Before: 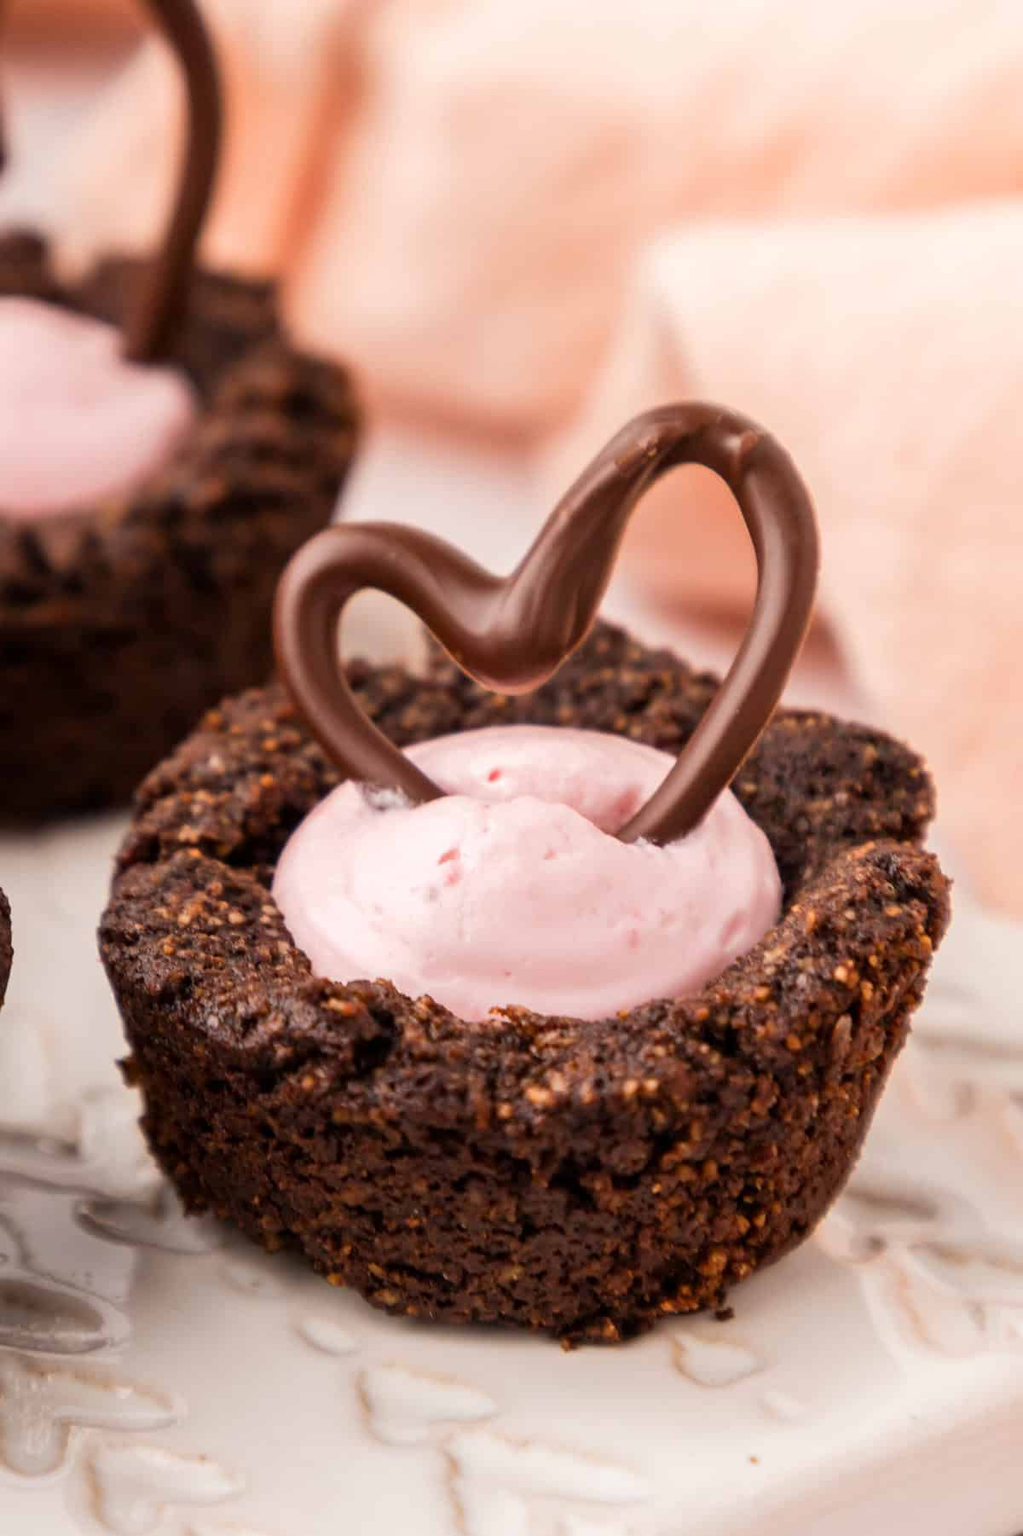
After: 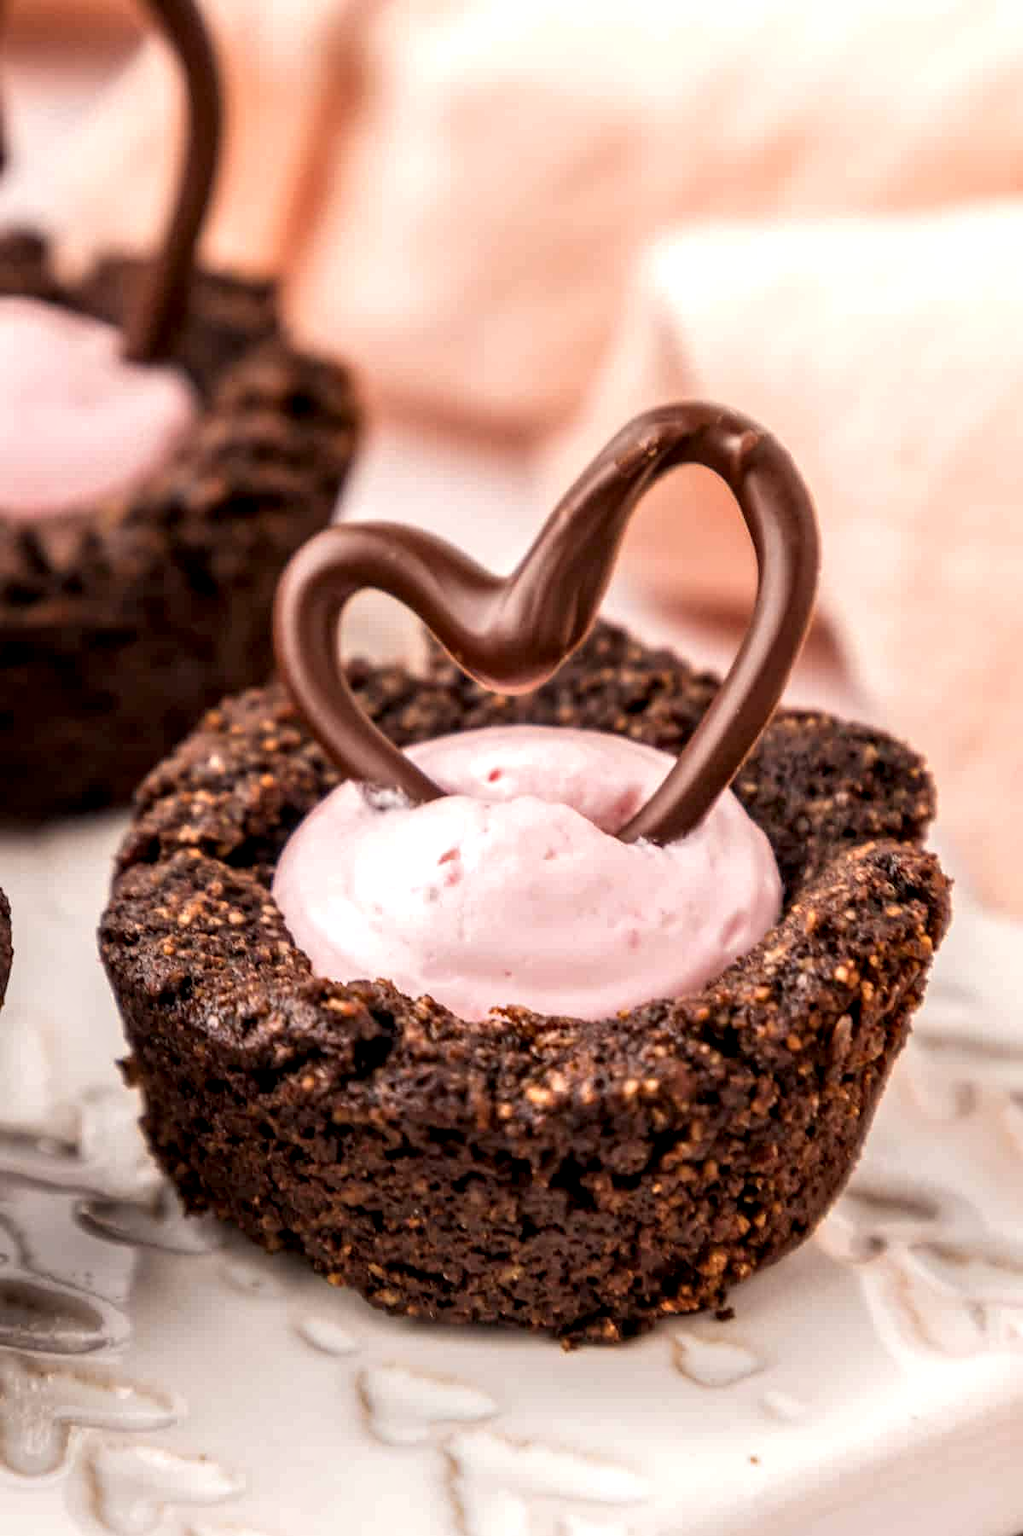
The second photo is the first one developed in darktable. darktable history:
local contrast: detail 150%
exposure: exposure 0.194 EV, compensate highlight preservation false
